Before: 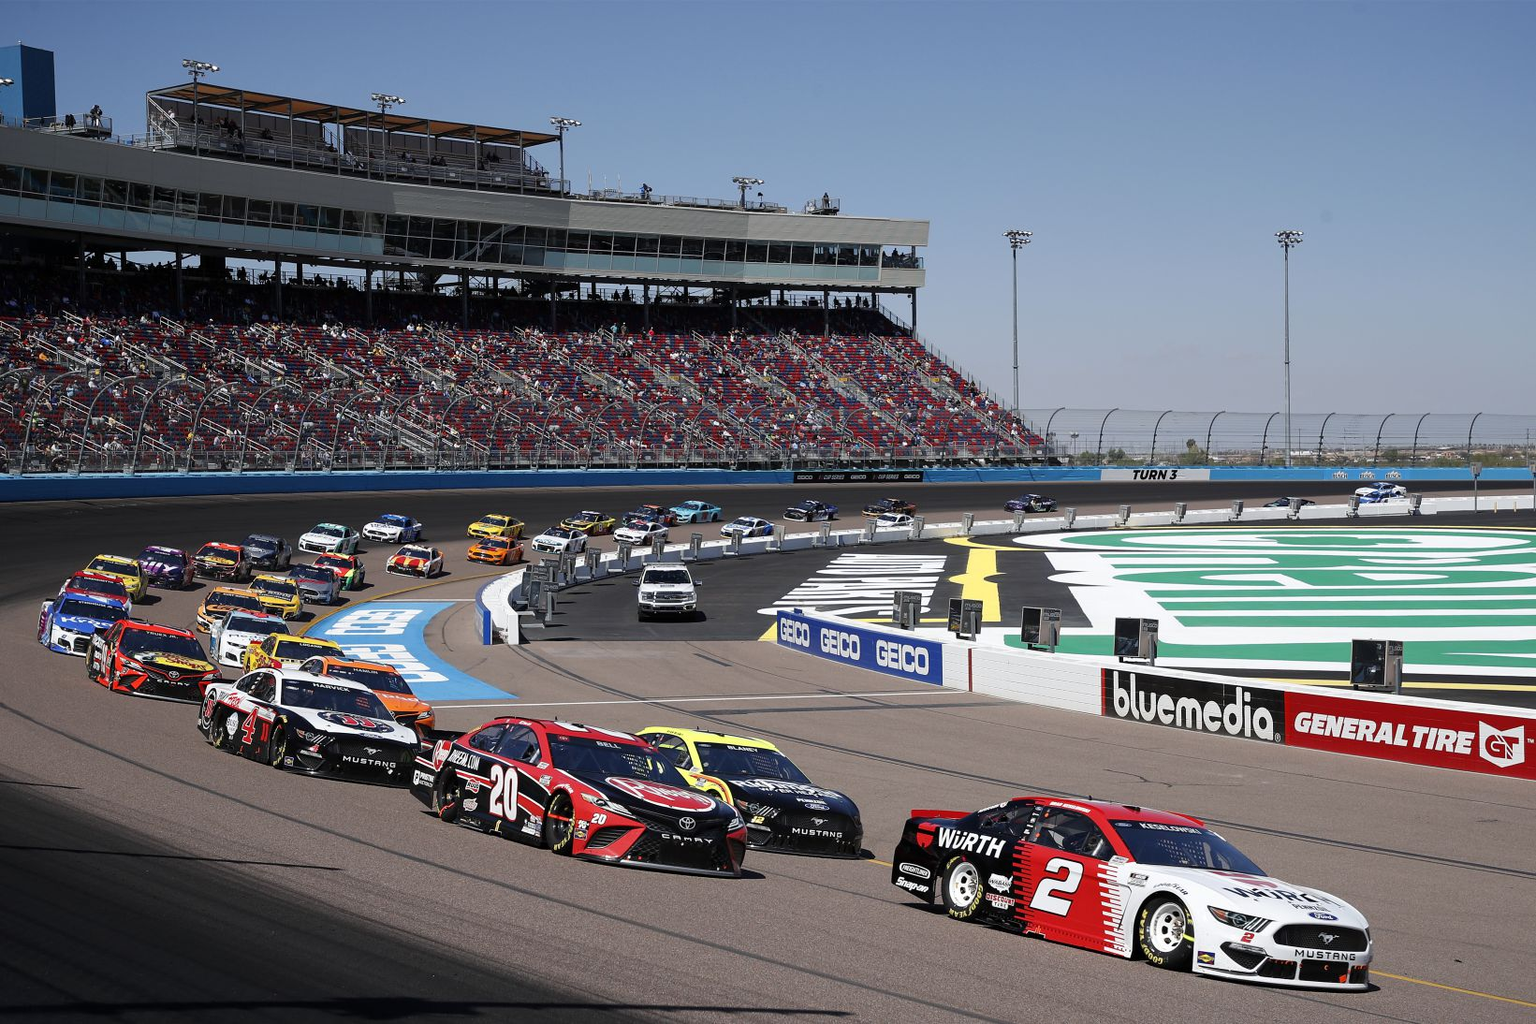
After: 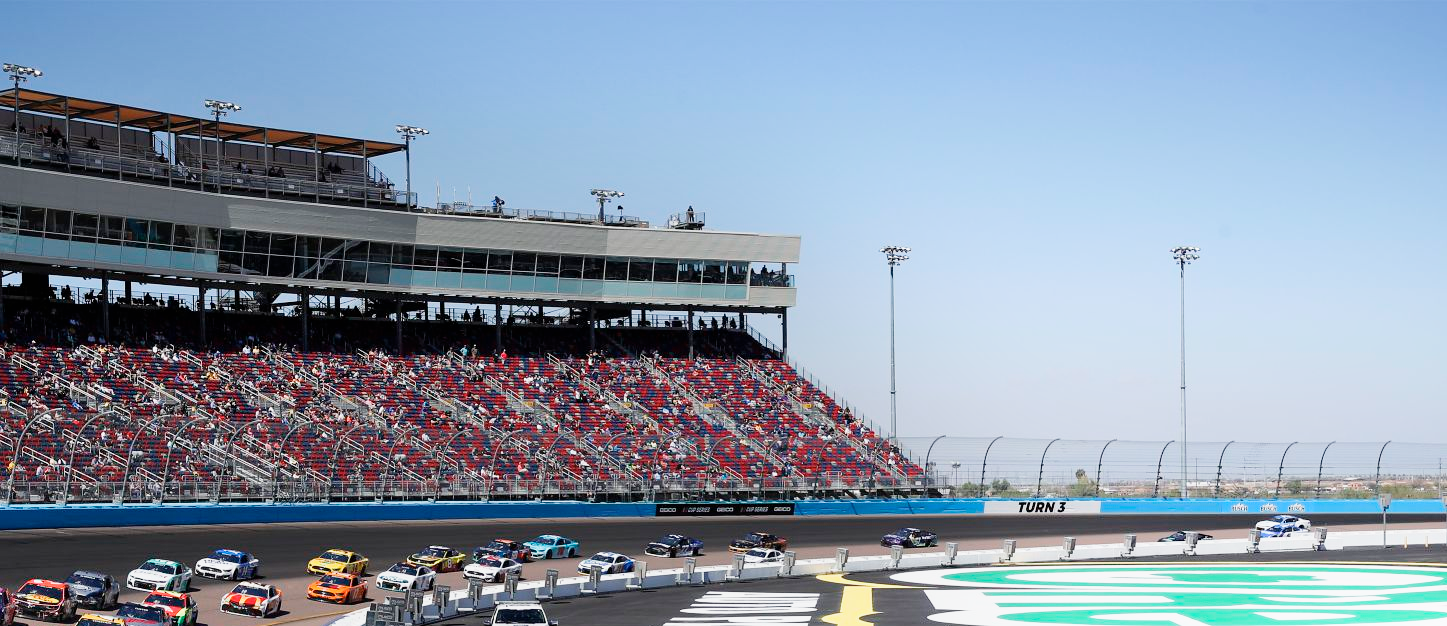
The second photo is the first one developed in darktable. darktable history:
sigmoid: contrast 1.22, skew 0.65
crop and rotate: left 11.812%, bottom 42.776%
shadows and highlights: highlights 70.7, soften with gaussian
exposure: exposure 0.6 EV, compensate highlight preservation false
white balance: emerald 1
